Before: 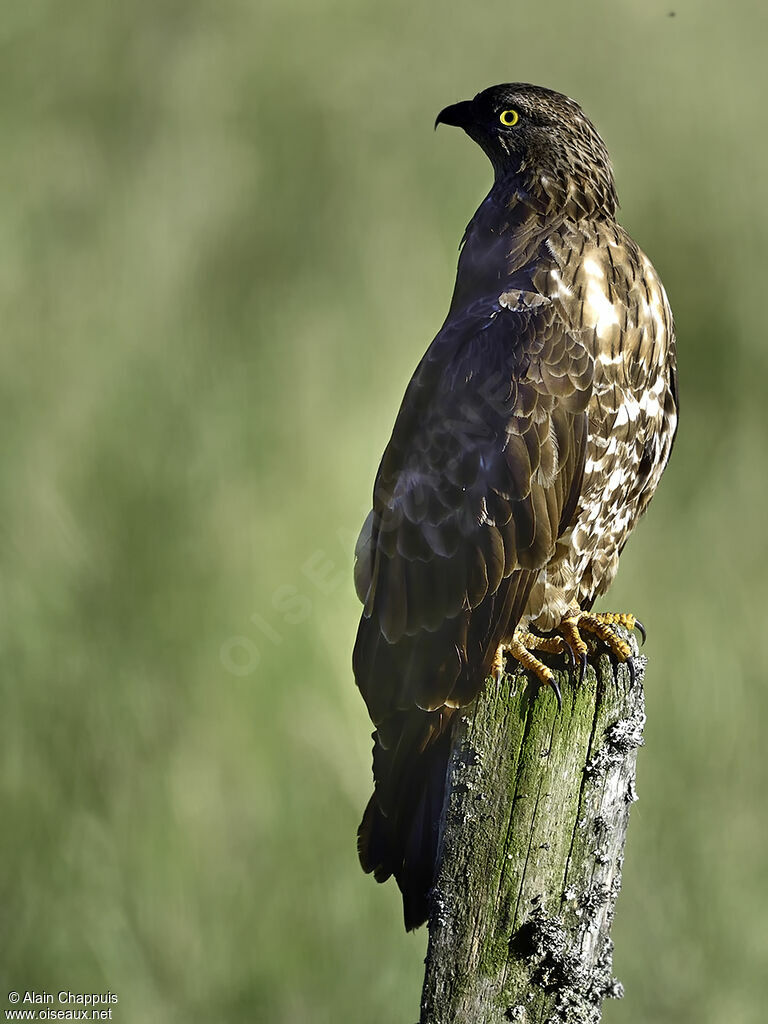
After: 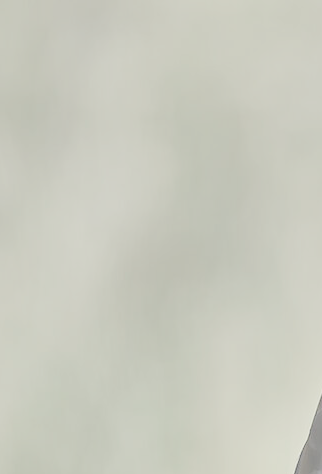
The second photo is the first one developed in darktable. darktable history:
contrast brightness saturation: contrast -0.32, brightness 0.75, saturation -0.78
crop and rotate: left 10.817%, top 0.062%, right 47.194%, bottom 53.626%
